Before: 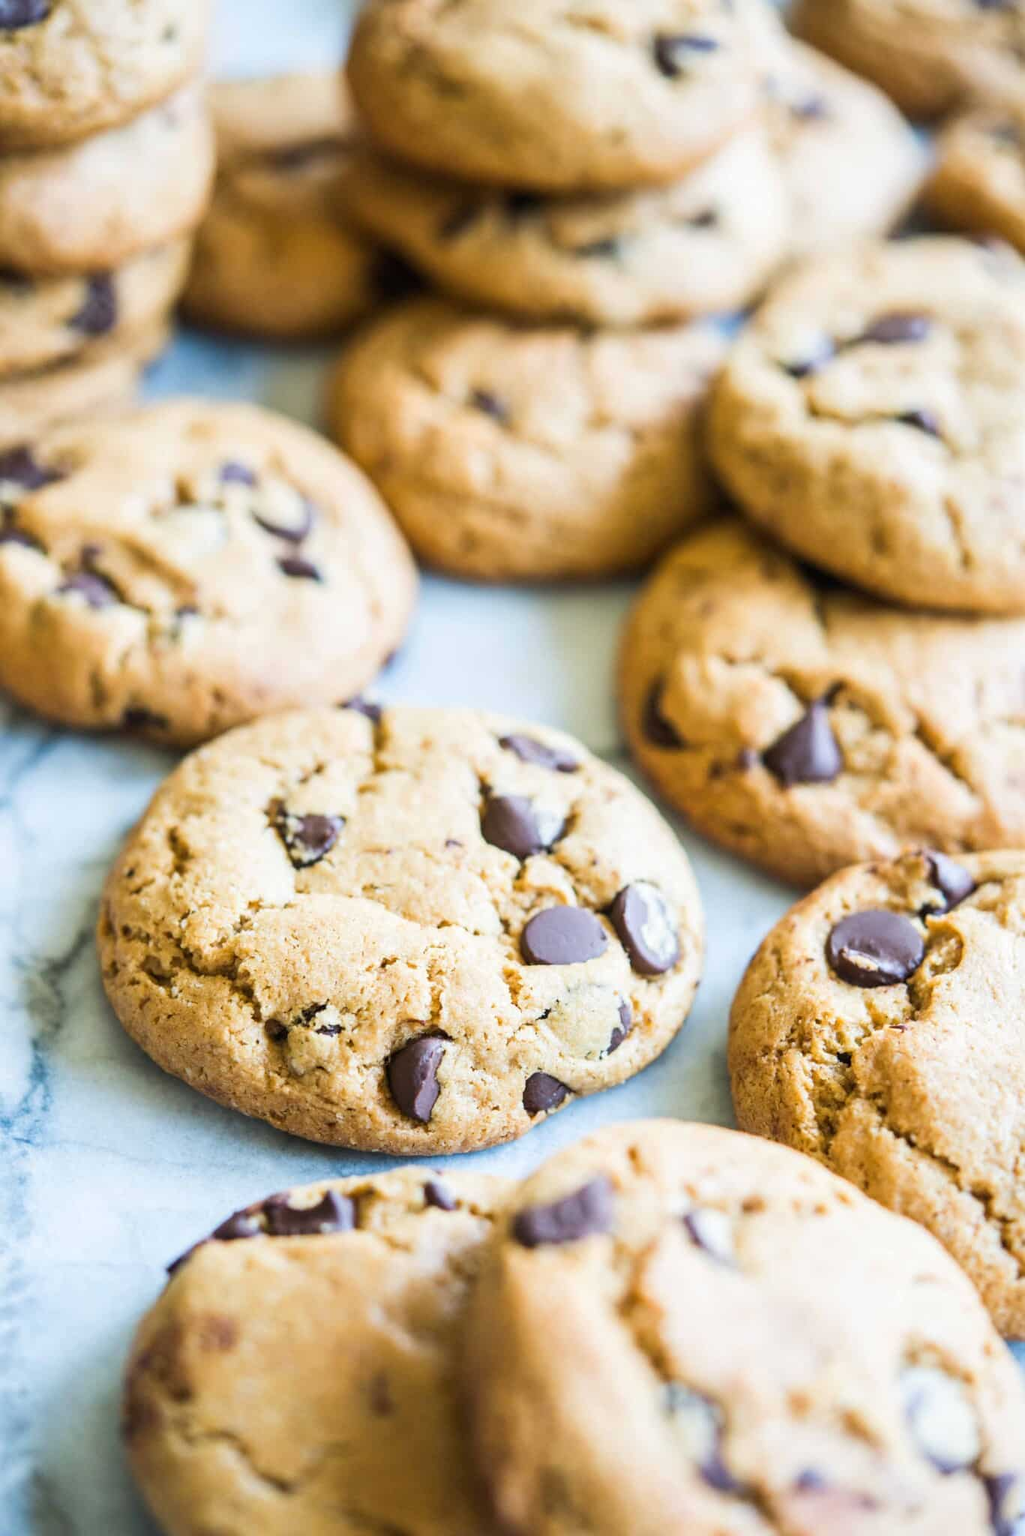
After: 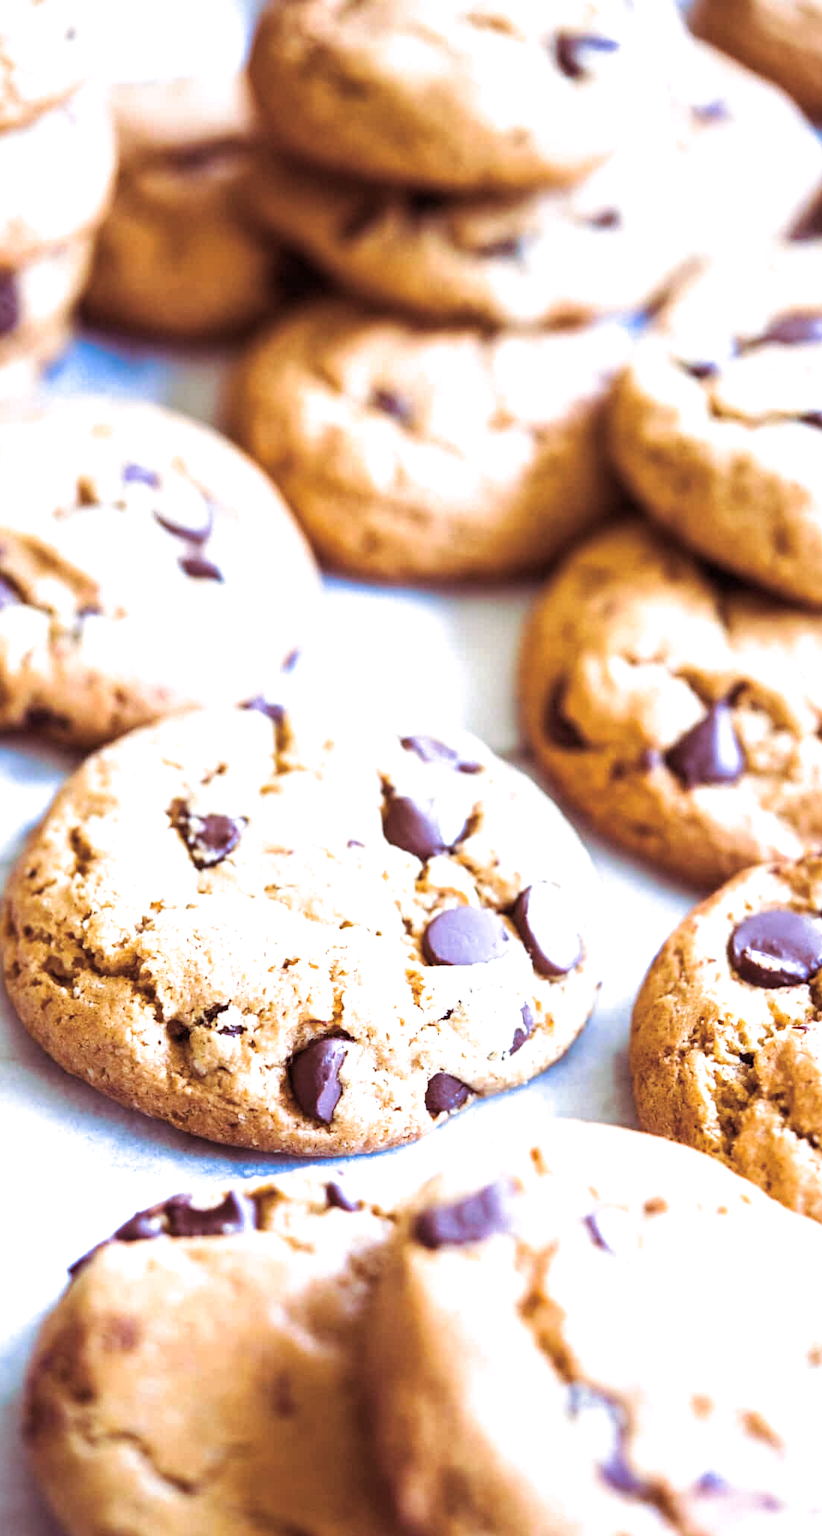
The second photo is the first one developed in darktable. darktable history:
crop and rotate: left 9.597%, right 10.195%
color balance rgb: perceptual saturation grading › global saturation 25%, perceptual saturation grading › highlights -50%, perceptual saturation grading › shadows 30%, perceptual brilliance grading › global brilliance 12%, global vibrance 20%
white balance: red 1.042, blue 1.17
split-toning: on, module defaults
